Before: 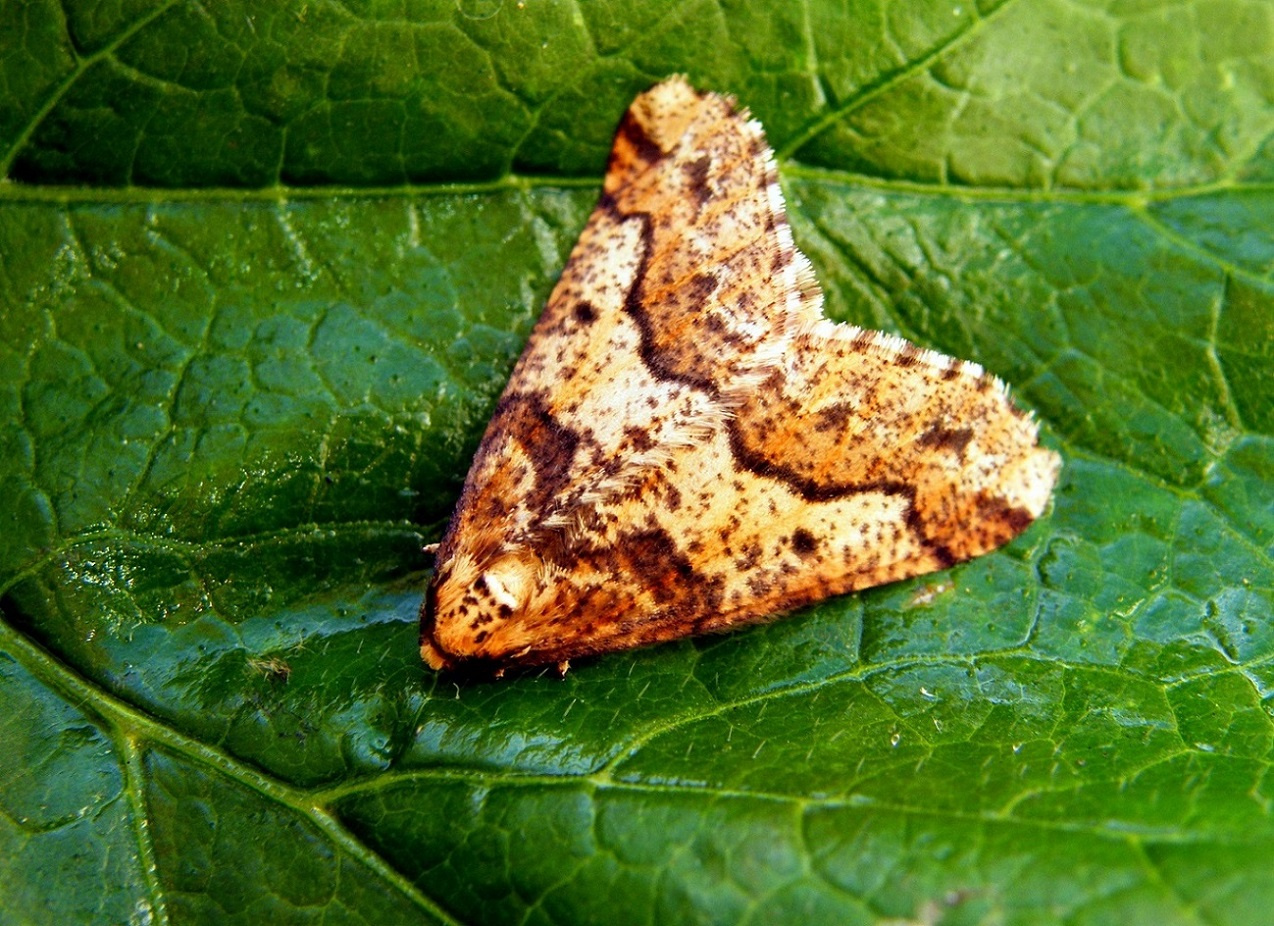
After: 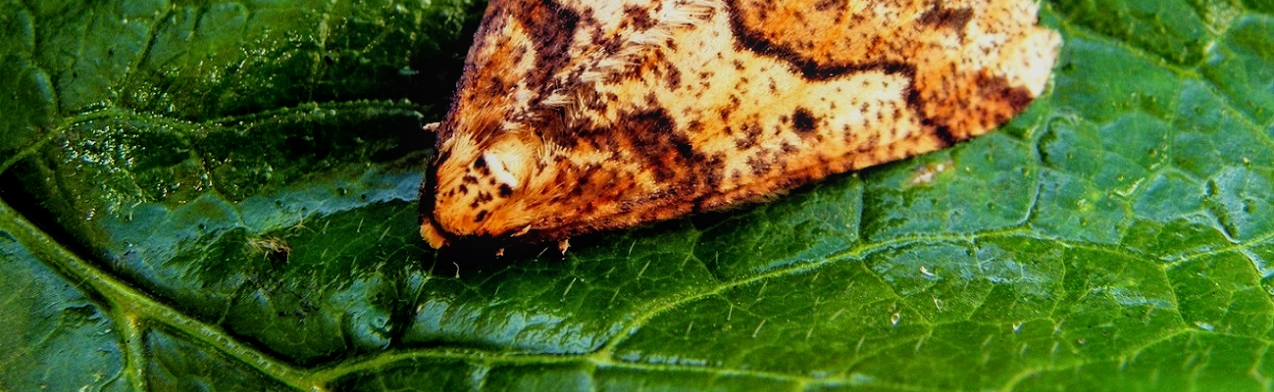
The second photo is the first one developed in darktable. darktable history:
filmic rgb: black relative exposure -8.02 EV, white relative exposure 4.04 EV, hardness 4.21, latitude 49.83%, contrast 1.101, color science v6 (2022)
crop: top 45.501%, bottom 12.104%
local contrast: detail 110%
